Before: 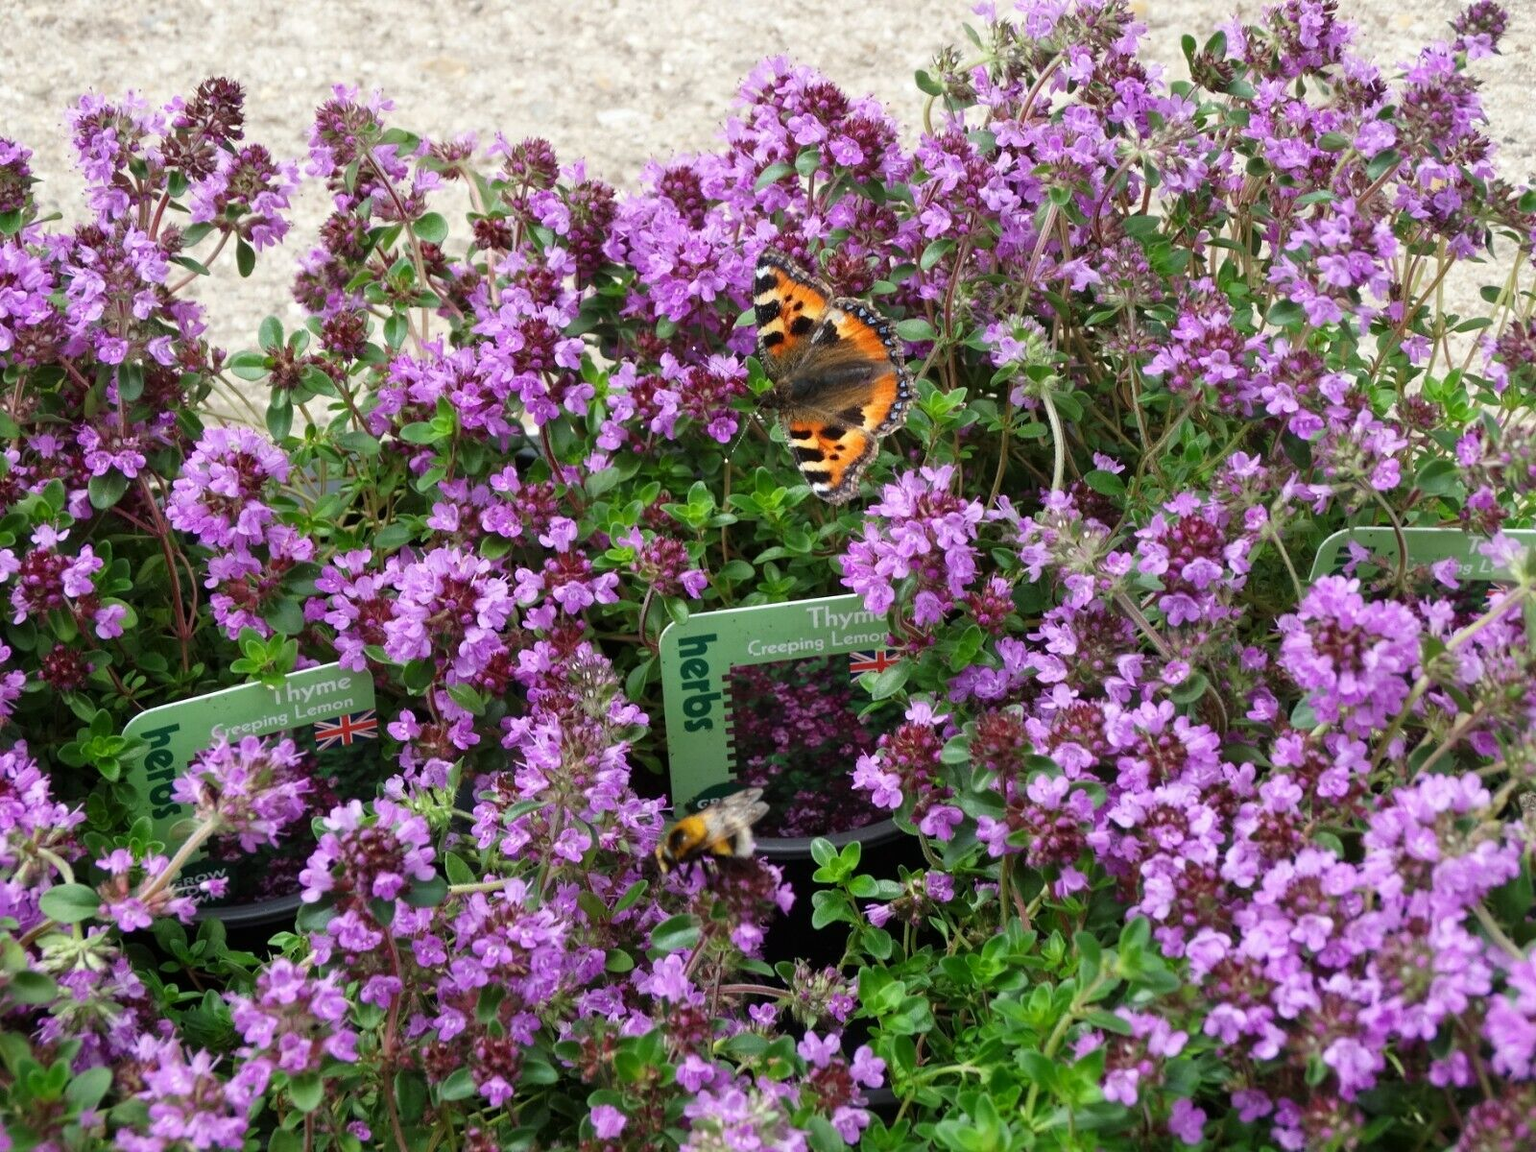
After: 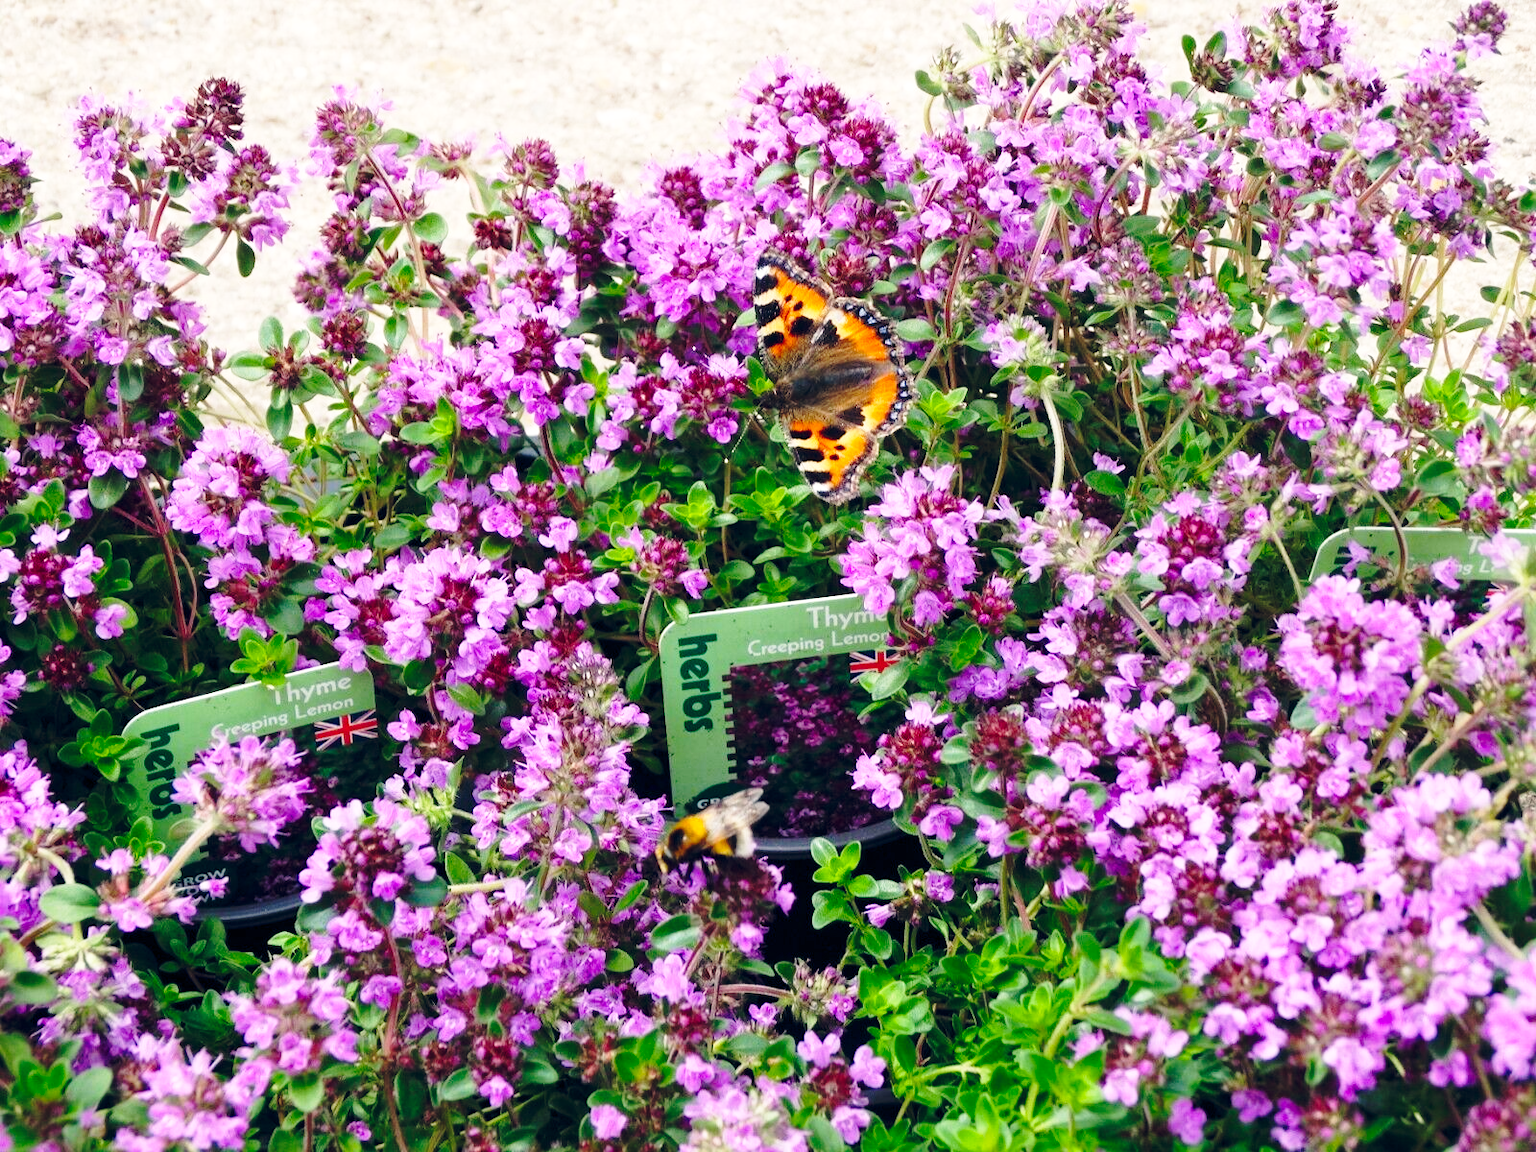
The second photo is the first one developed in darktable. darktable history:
base curve: curves: ch0 [(0, 0) (0.036, 0.037) (0.121, 0.228) (0.46, 0.76) (0.859, 0.983) (1, 1)], preserve colors none
color balance rgb: shadows lift › hue 87.51°, highlights gain › chroma 1.35%, highlights gain › hue 55.1°, global offset › chroma 0.13%, global offset › hue 253.66°, perceptual saturation grading › global saturation 16.38%
